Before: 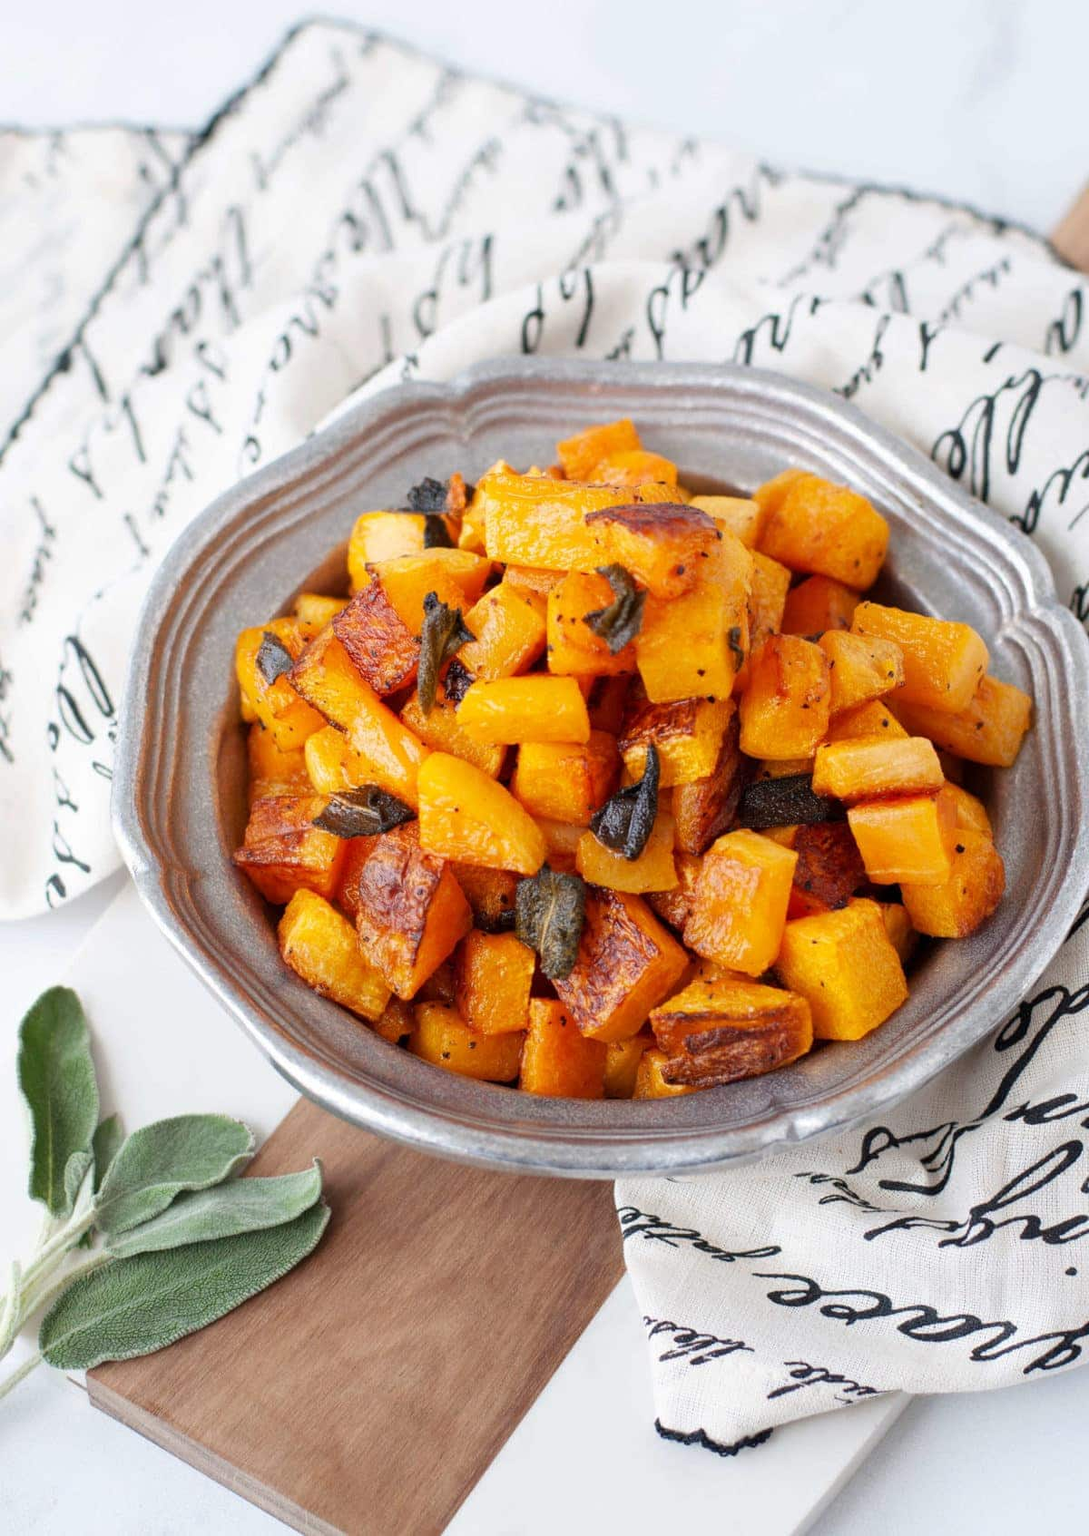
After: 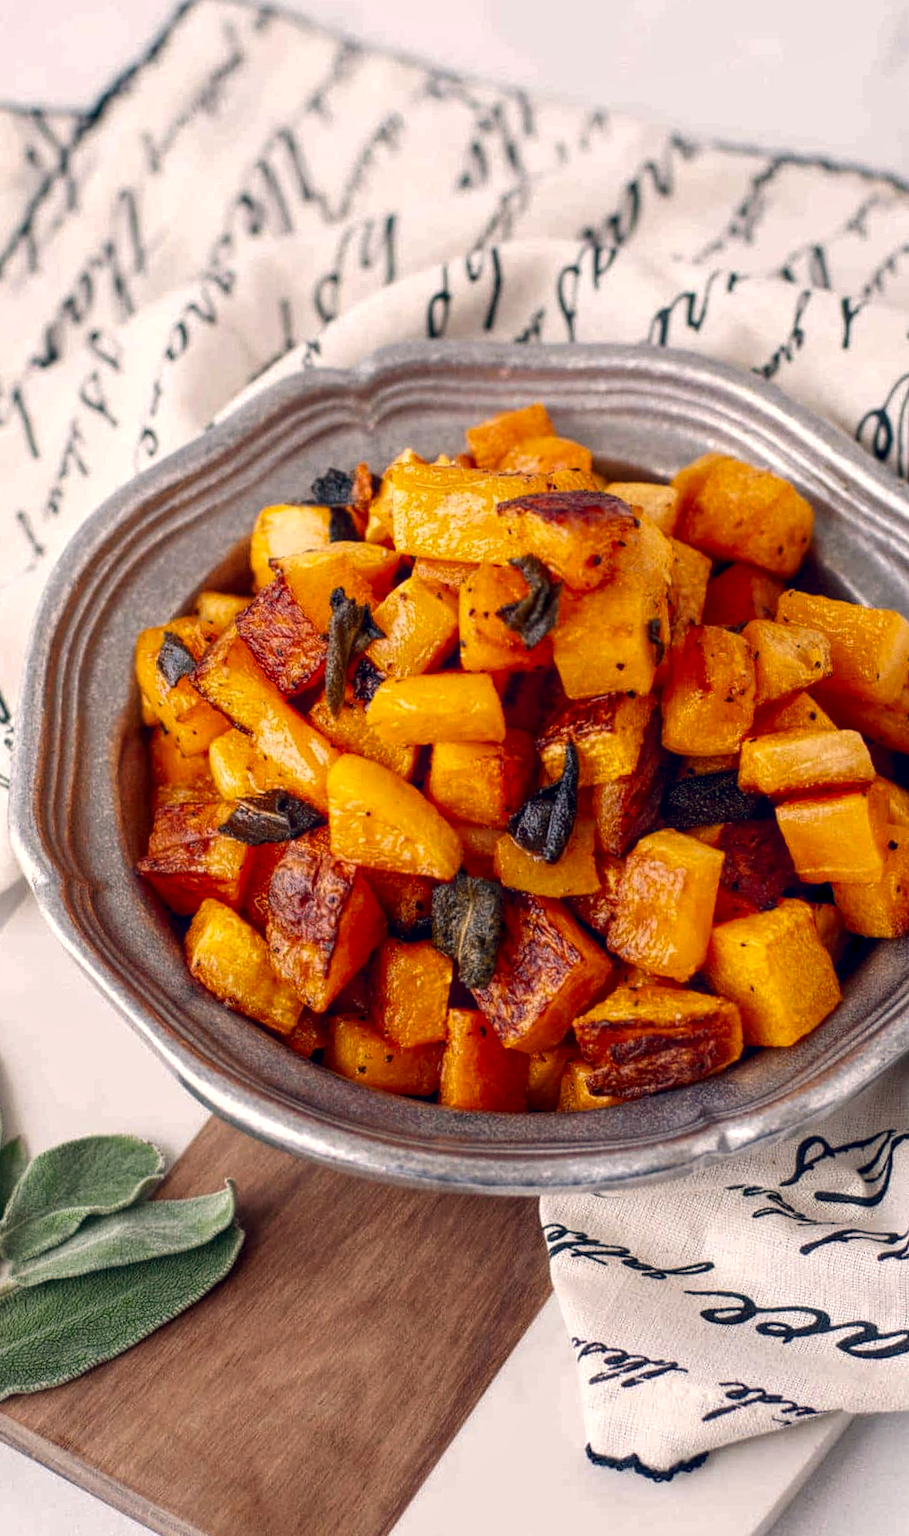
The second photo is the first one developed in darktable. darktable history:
contrast brightness saturation: brightness -0.2, saturation 0.08
white balance: emerald 1
rotate and perspective: rotation -1°, crop left 0.011, crop right 0.989, crop top 0.025, crop bottom 0.975
color balance rgb: shadows lift › hue 87.51°, highlights gain › chroma 3.21%, highlights gain › hue 55.1°, global offset › chroma 0.15%, global offset › hue 253.66°, linear chroma grading › global chroma 0.5%
local contrast: highlights 99%, shadows 86%, detail 160%, midtone range 0.2
crop and rotate: left 9.597%, right 10.195%
tone equalizer: on, module defaults
